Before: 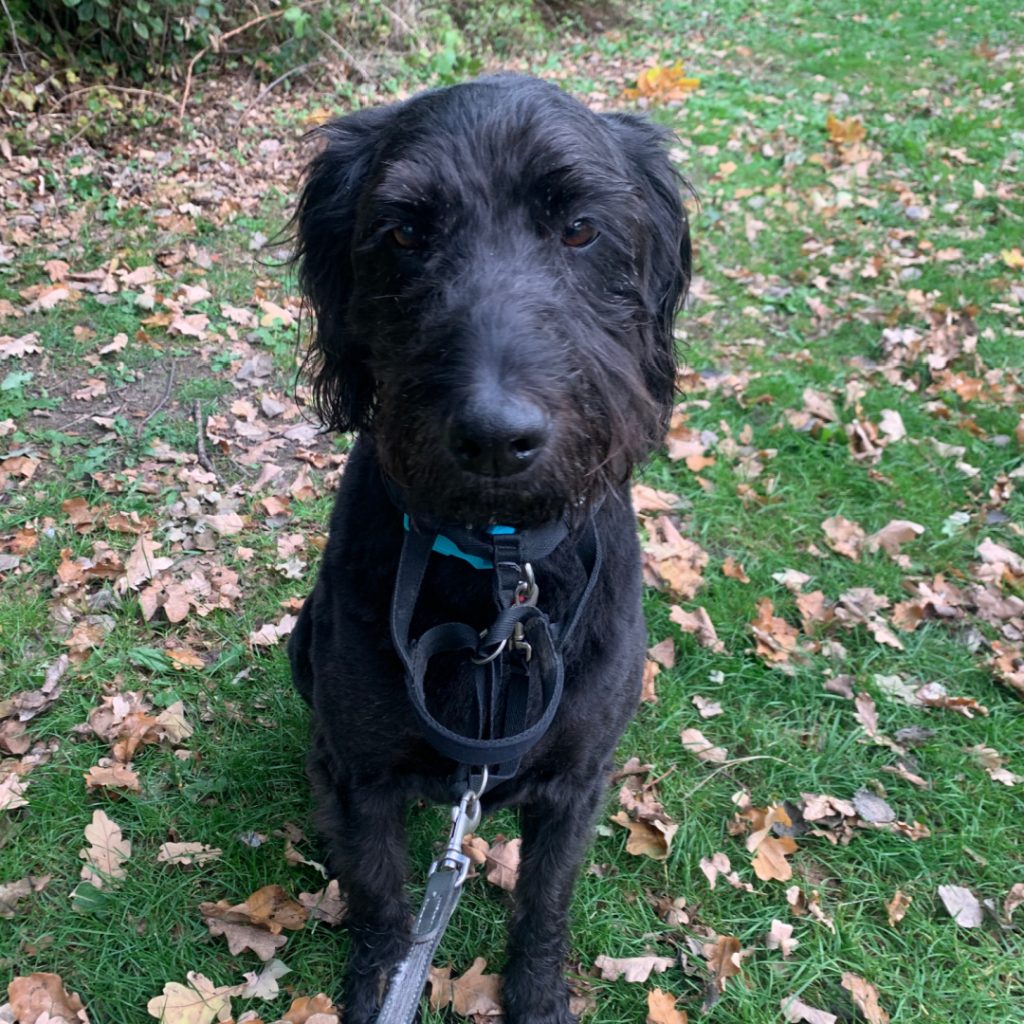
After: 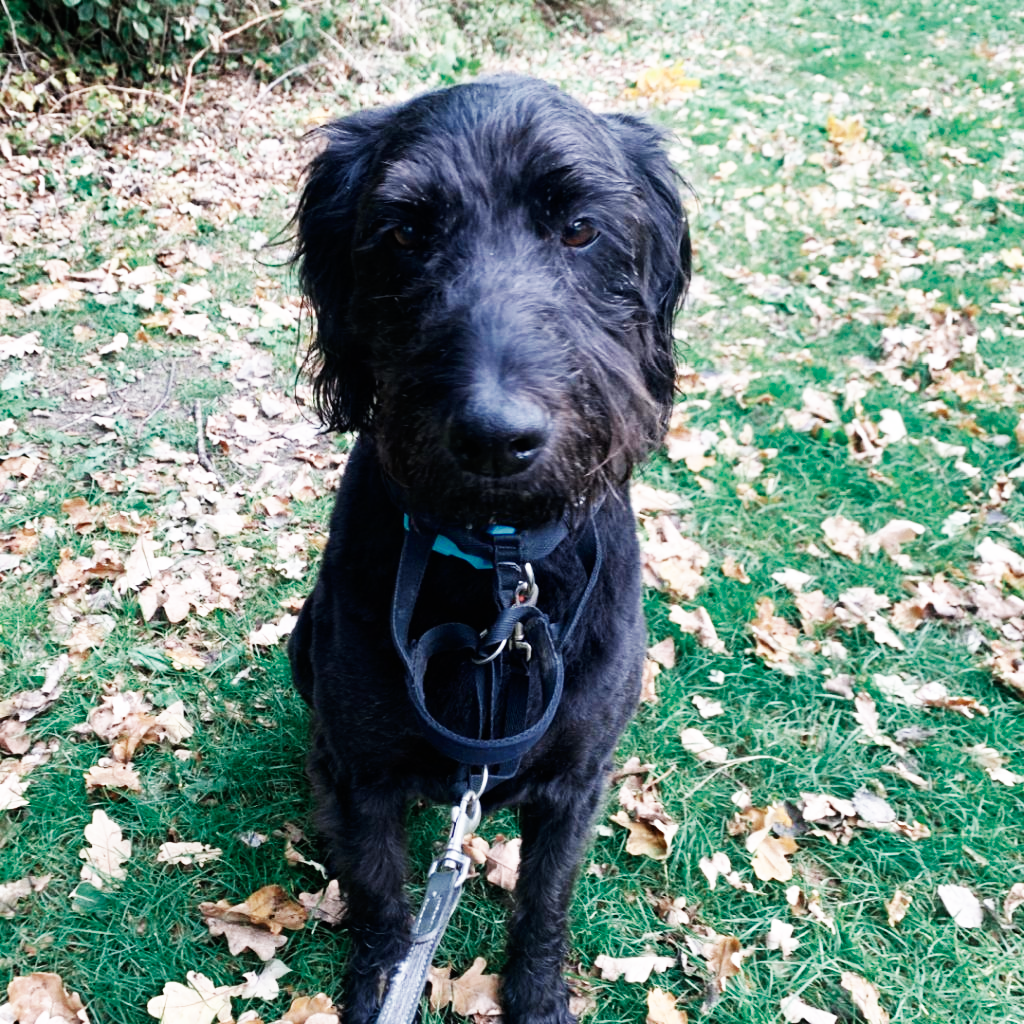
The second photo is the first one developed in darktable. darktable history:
color zones: curves: ch0 [(0, 0.5) (0.125, 0.4) (0.25, 0.5) (0.375, 0.4) (0.5, 0.4) (0.625, 0.35) (0.75, 0.35) (0.875, 0.5)]; ch1 [(0, 0.35) (0.125, 0.45) (0.25, 0.35) (0.375, 0.35) (0.5, 0.35) (0.625, 0.35) (0.75, 0.45) (0.875, 0.35)]; ch2 [(0, 0.6) (0.125, 0.5) (0.25, 0.5) (0.375, 0.6) (0.5, 0.6) (0.625, 0.5) (0.75, 0.5) (0.875, 0.5)]
base curve: curves: ch0 [(0, 0) (0.007, 0.004) (0.027, 0.03) (0.046, 0.07) (0.207, 0.54) (0.442, 0.872) (0.673, 0.972) (1, 1)], preserve colors none
